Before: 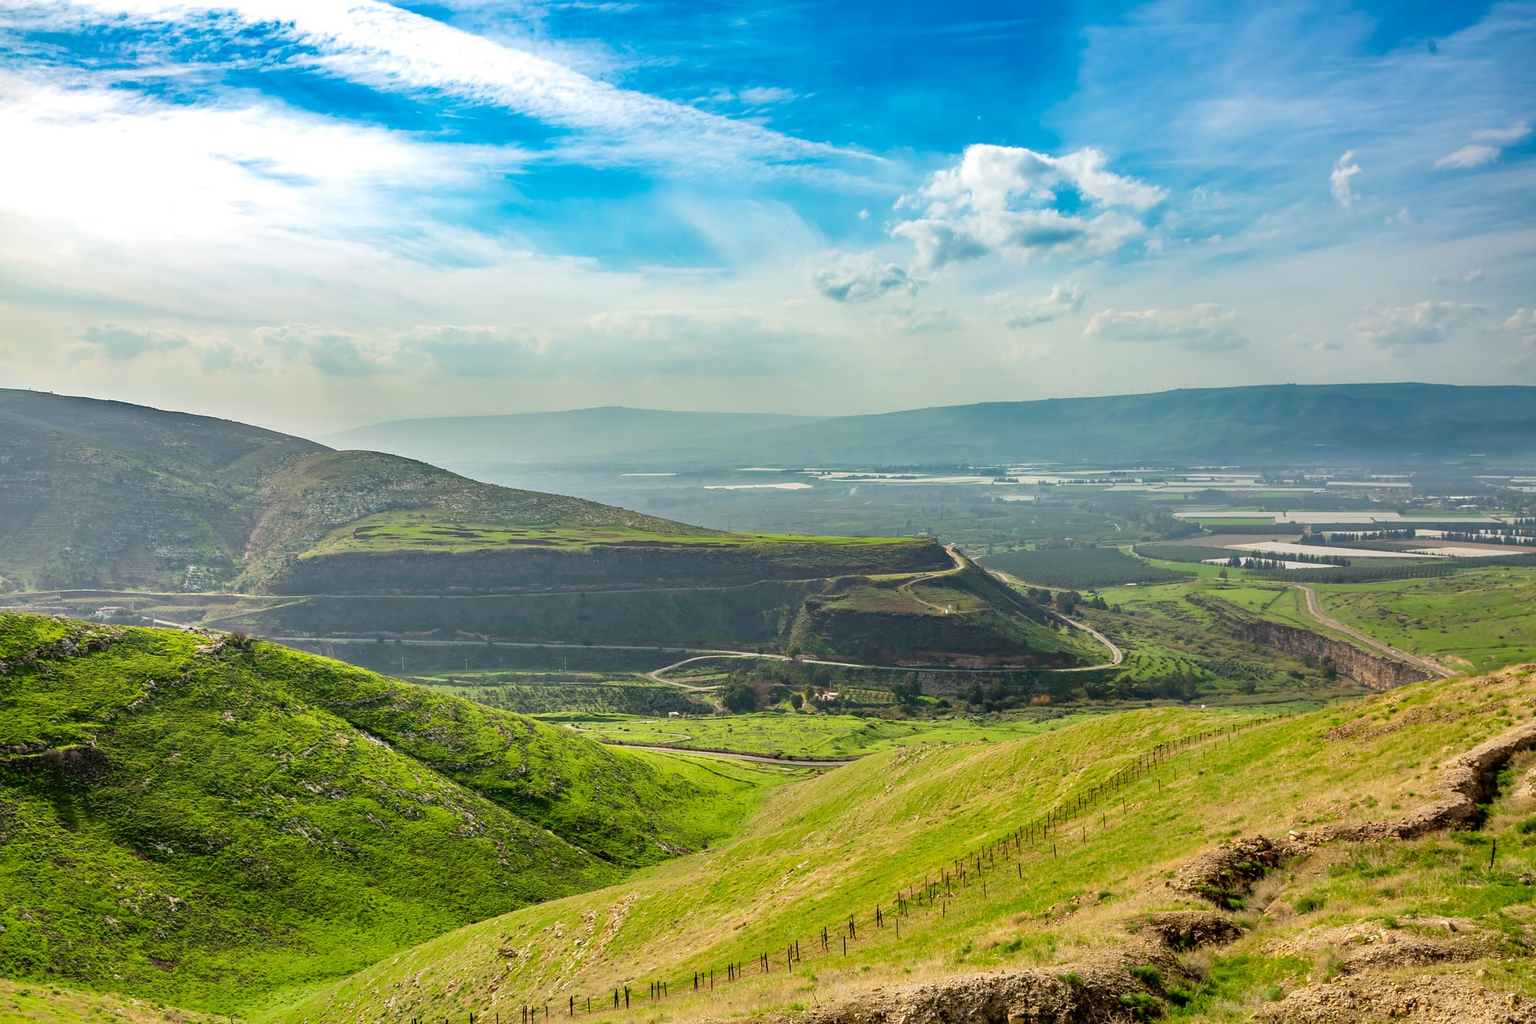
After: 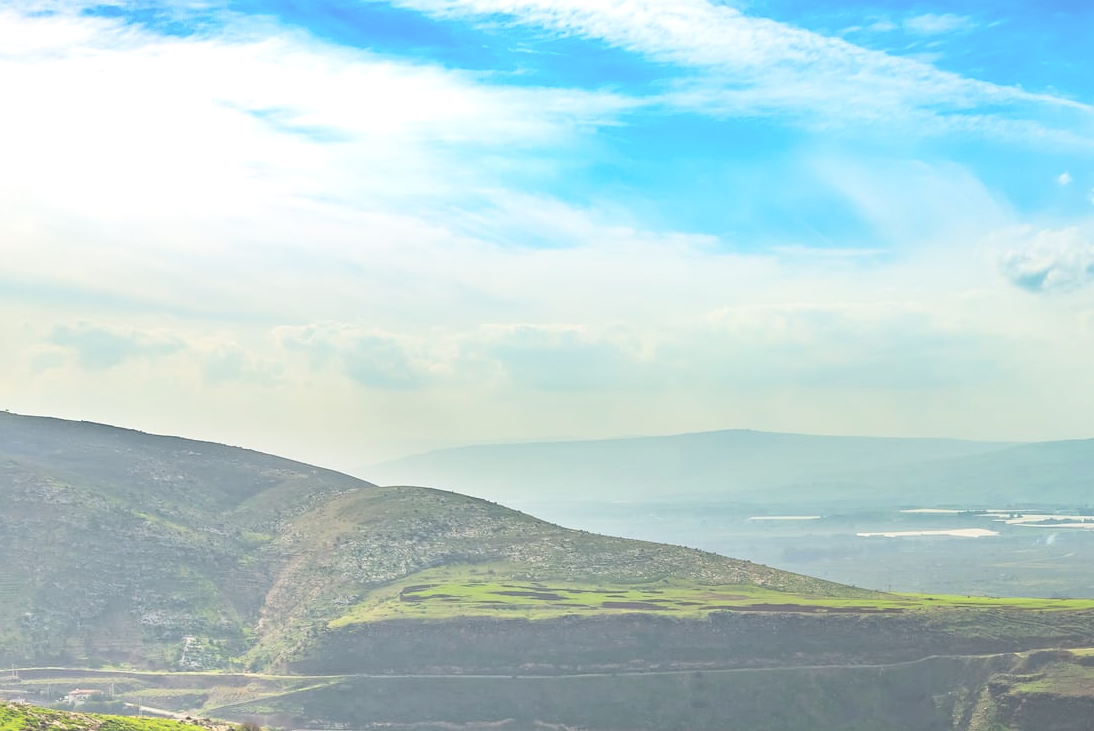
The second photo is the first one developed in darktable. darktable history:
crop and rotate: left 3.047%, top 7.509%, right 42.236%, bottom 37.598%
exposure: black level correction -0.041, exposure 0.064 EV, compensate highlight preservation false
contrast brightness saturation: contrast 0.14, brightness 0.21
